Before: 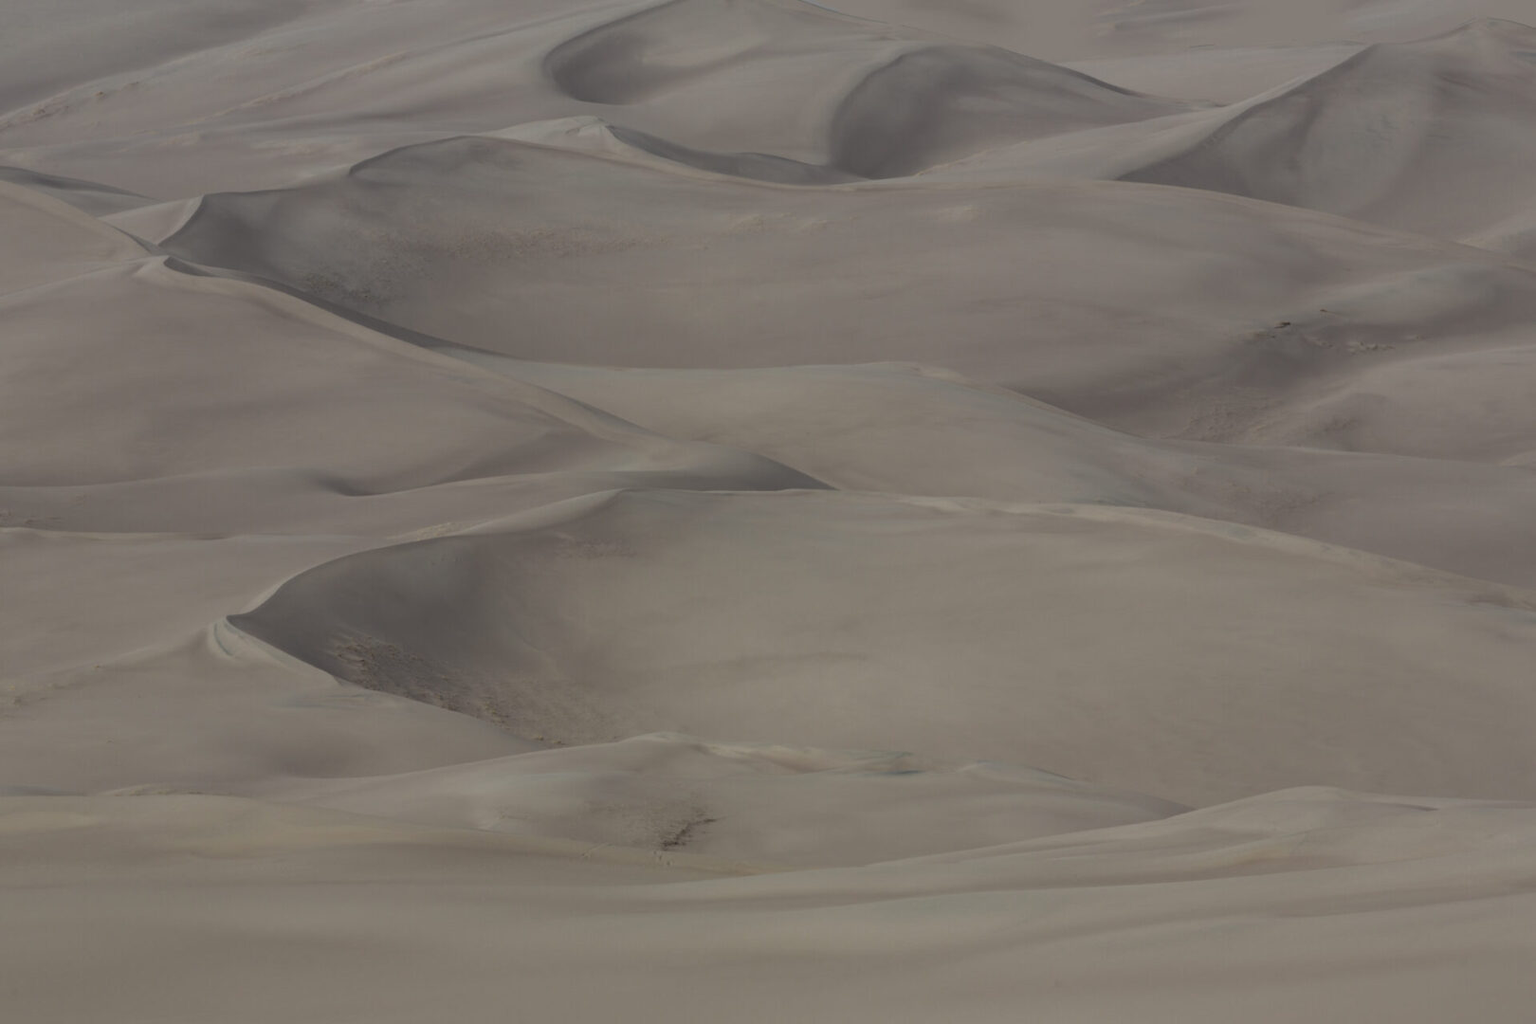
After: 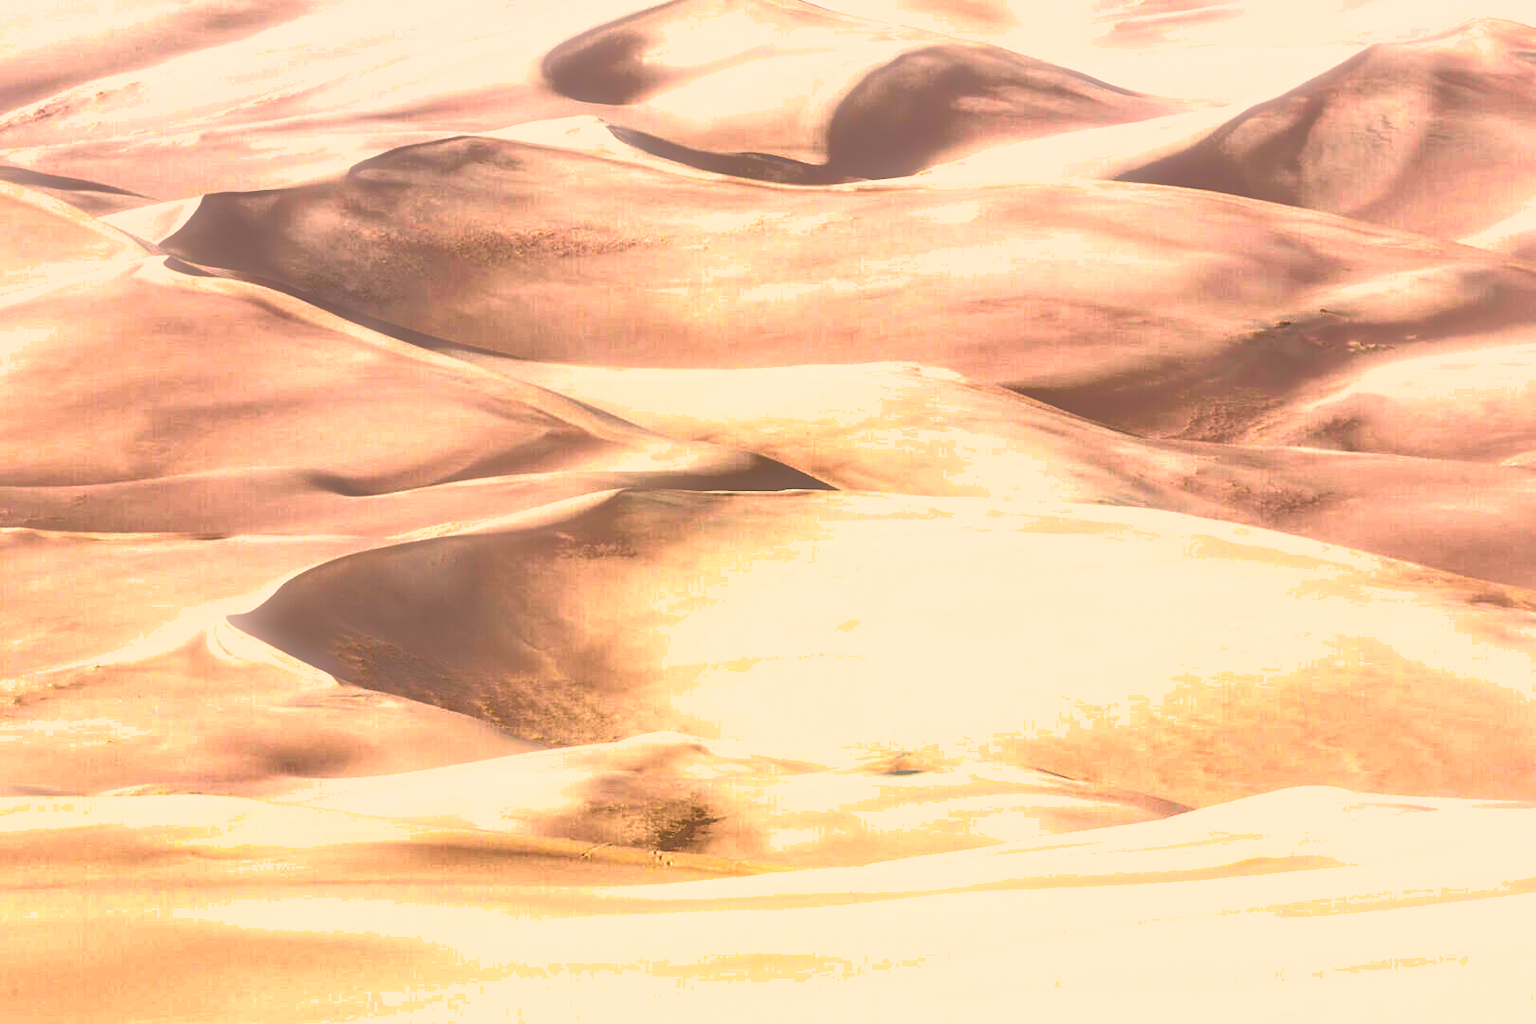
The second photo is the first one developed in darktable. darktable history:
levels: levels [0.044, 0.475, 0.791]
exposure: black level correction 0, exposure 1.45 EV, compensate exposure bias true, compensate highlight preservation false
white balance: red 1, blue 1
color correction: highlights a* 21.16, highlights b* 19.61
color balance rgb: linear chroma grading › global chroma 15%, perceptual saturation grading › global saturation 30%
bloom: size 3%, threshold 100%, strength 0%
shadows and highlights: highlights -60
